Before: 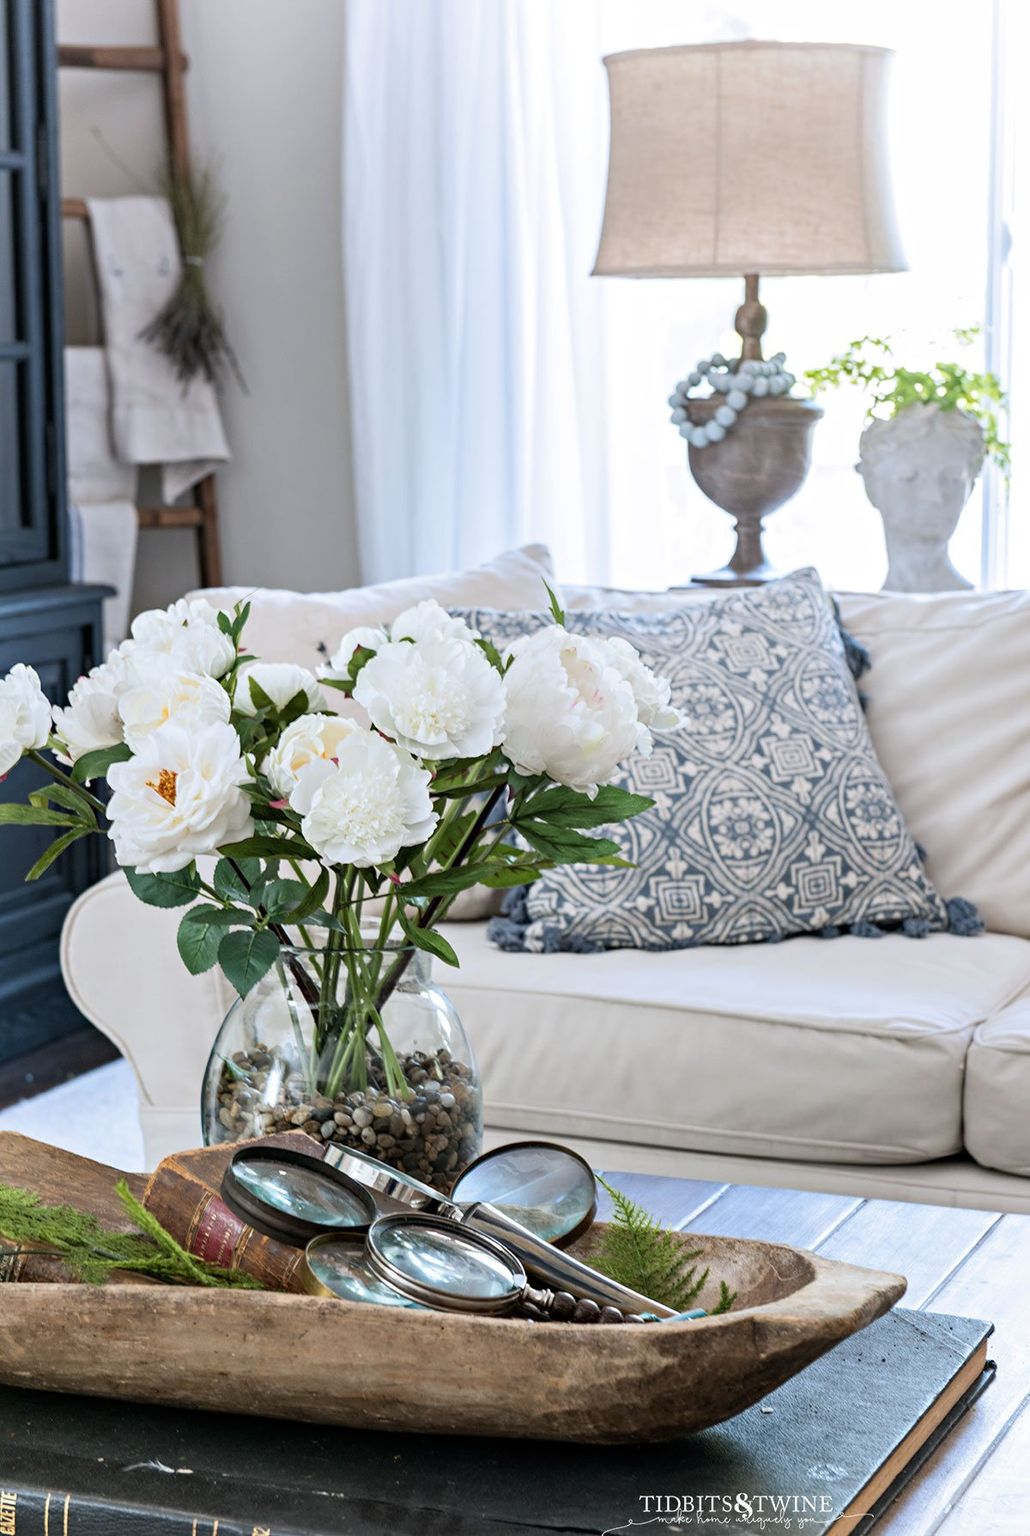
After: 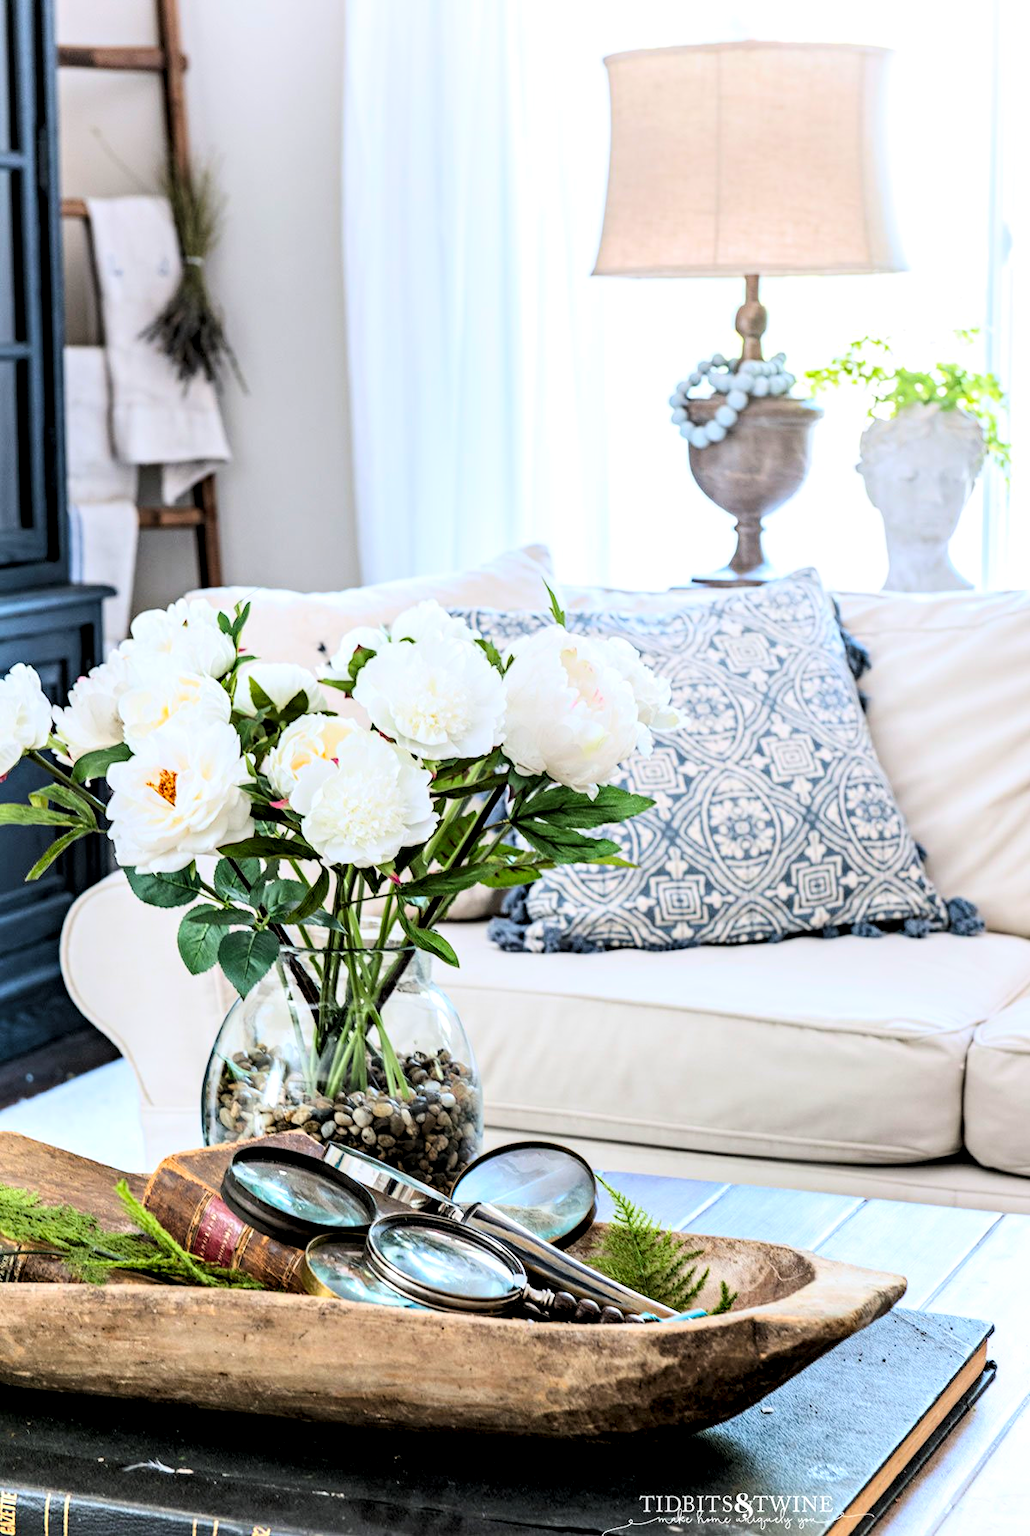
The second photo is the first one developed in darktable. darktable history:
tone curve: curves: ch0 [(0, 0.019) (0.11, 0.036) (0.259, 0.214) (0.378, 0.365) (0.499, 0.529) (1, 1)], color space Lab, linked channels, preserve colors none
contrast brightness saturation: contrast 0.24, brightness 0.26, saturation 0.39
local contrast: highlights 25%, shadows 75%, midtone range 0.75
